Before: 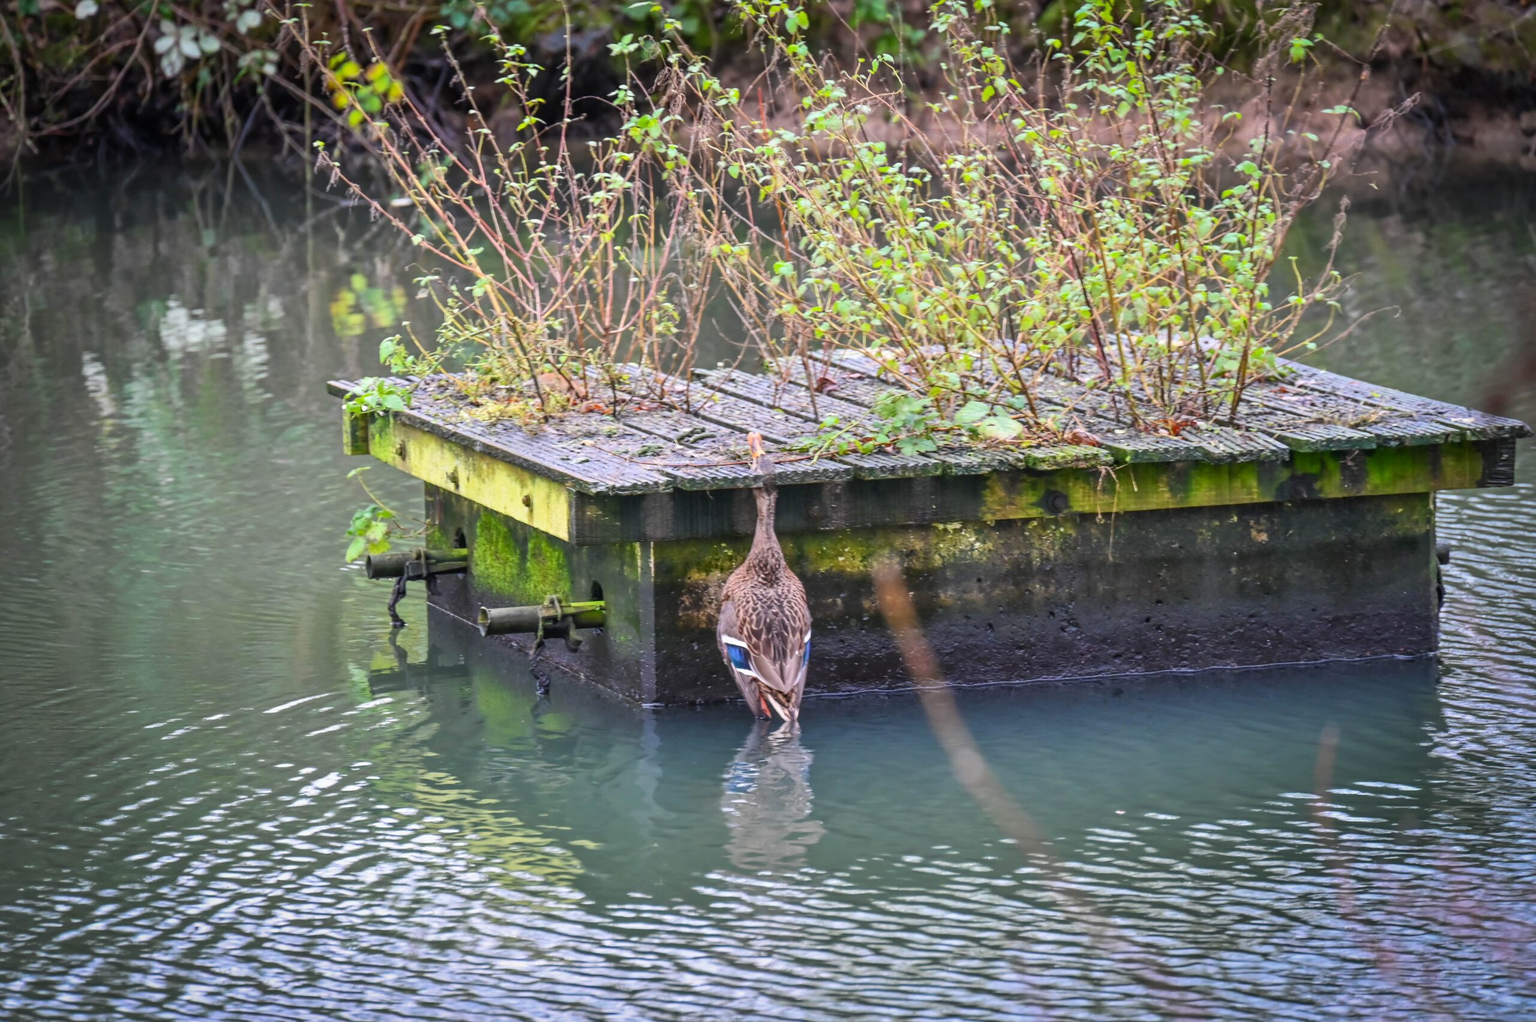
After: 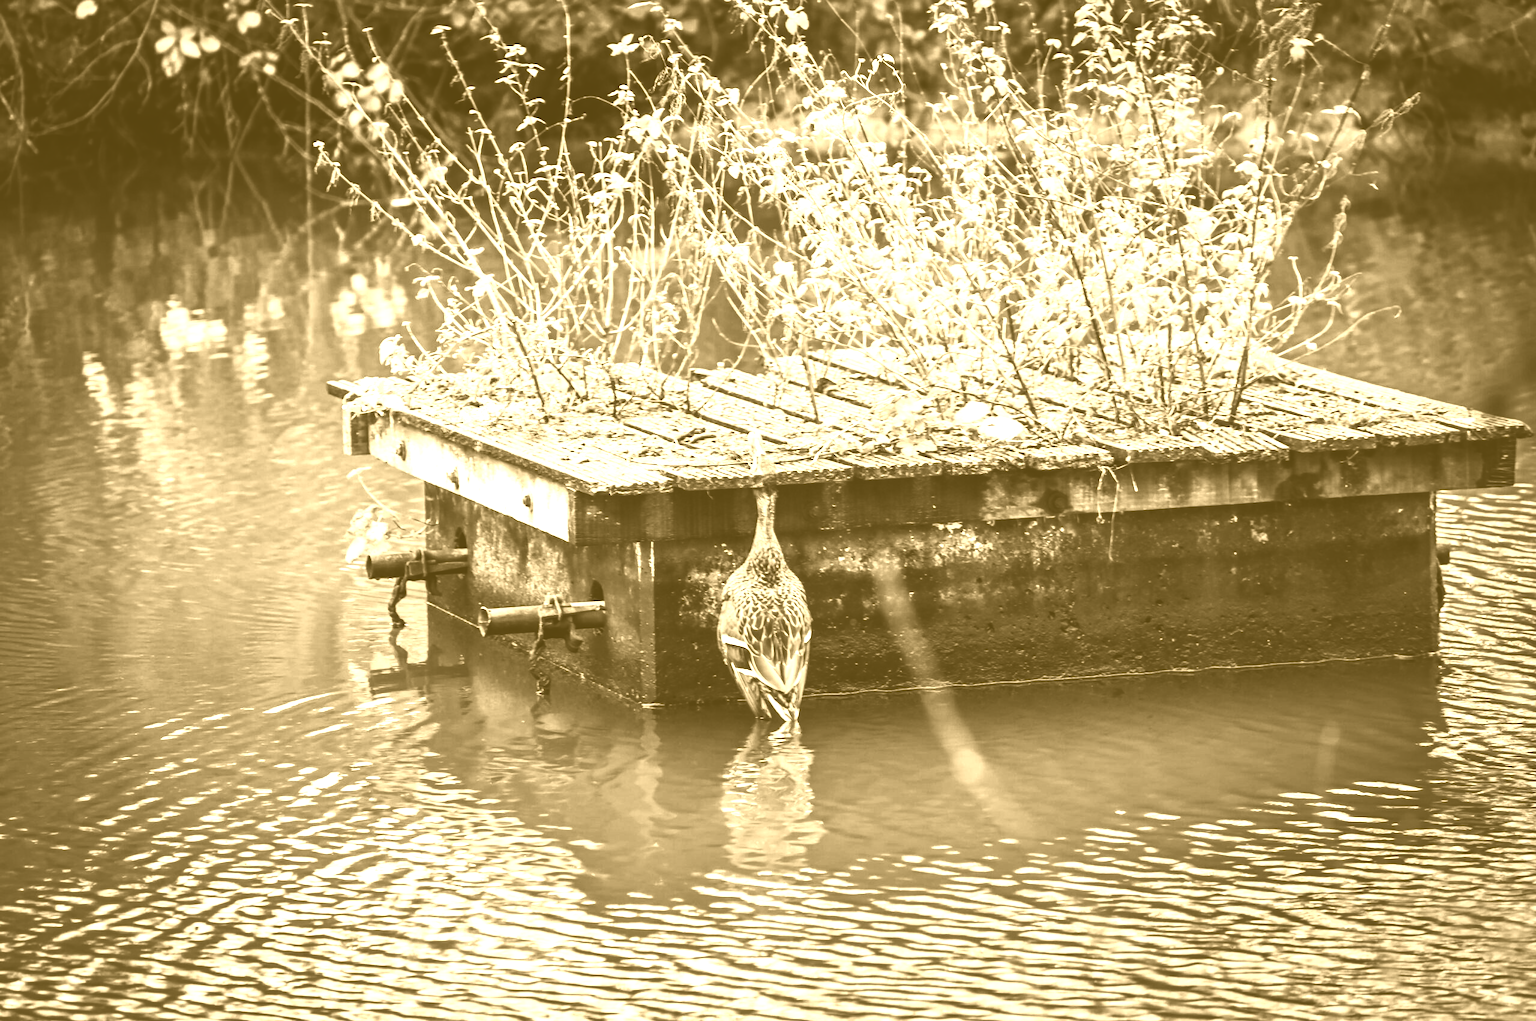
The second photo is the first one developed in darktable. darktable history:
contrast brightness saturation: contrast 0.32, brightness -0.08, saturation 0.17
color correction: highlights a* 15, highlights b* 31.55
colorize: hue 36°, source mix 100%
